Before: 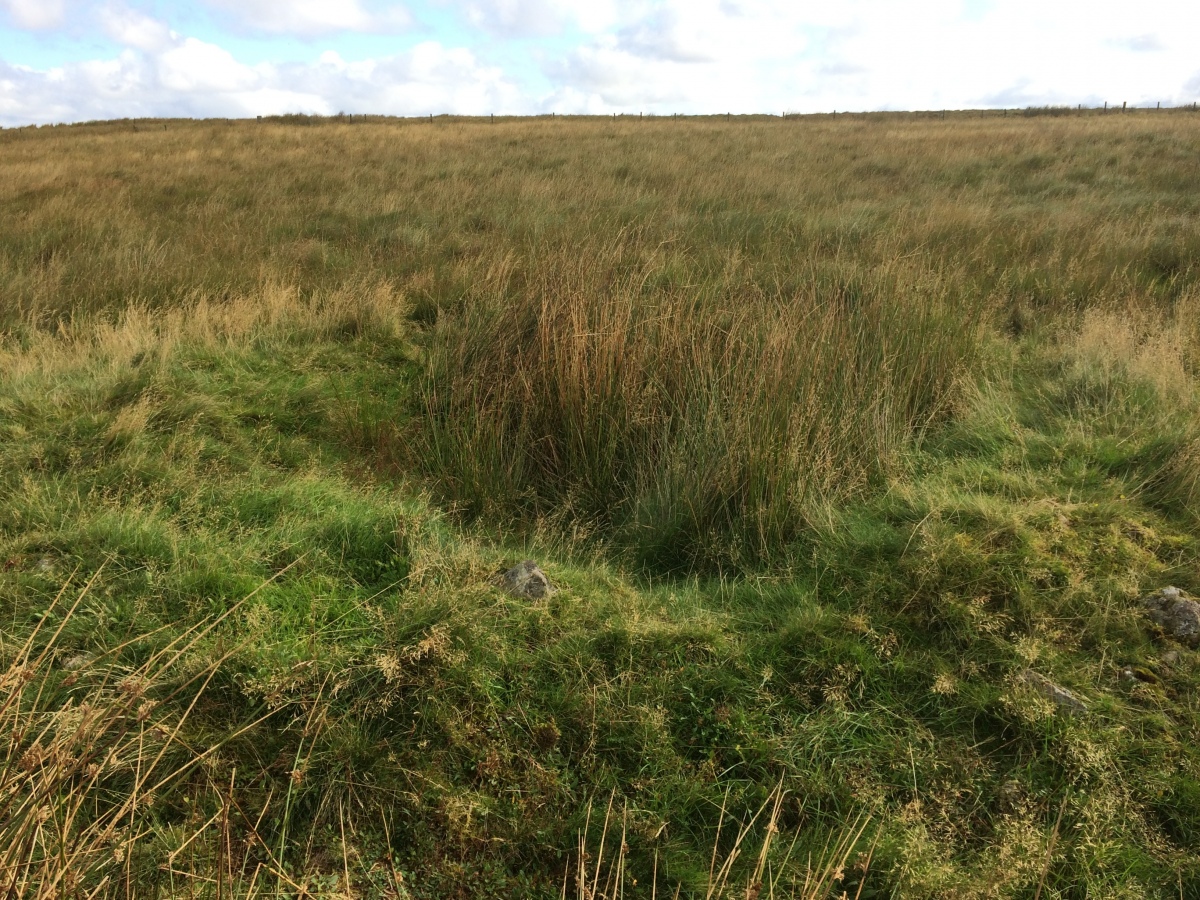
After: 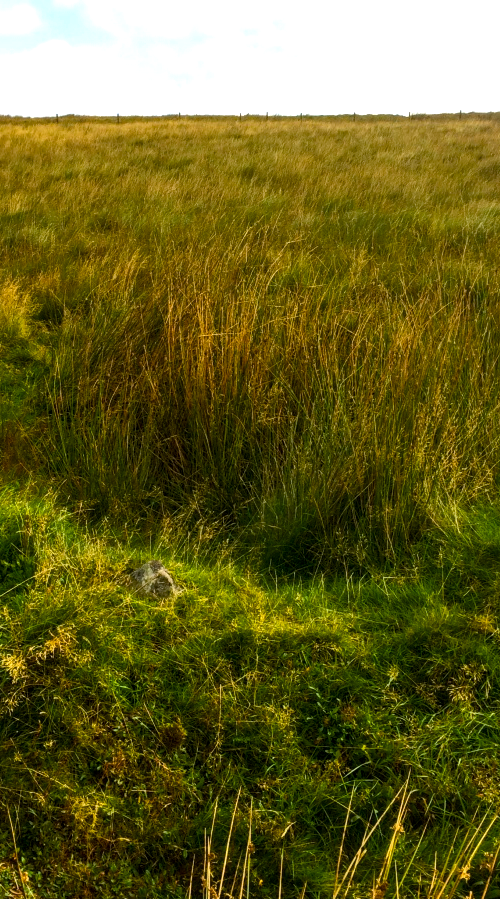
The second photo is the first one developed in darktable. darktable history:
color balance rgb: linear chroma grading › global chroma 9%, perceptual saturation grading › global saturation 36%, perceptual saturation grading › shadows 35%, perceptual brilliance grading › global brilliance 15%, perceptual brilliance grading › shadows -35%, global vibrance 15%
crop: left 31.229%, right 27.105%
local contrast: on, module defaults
